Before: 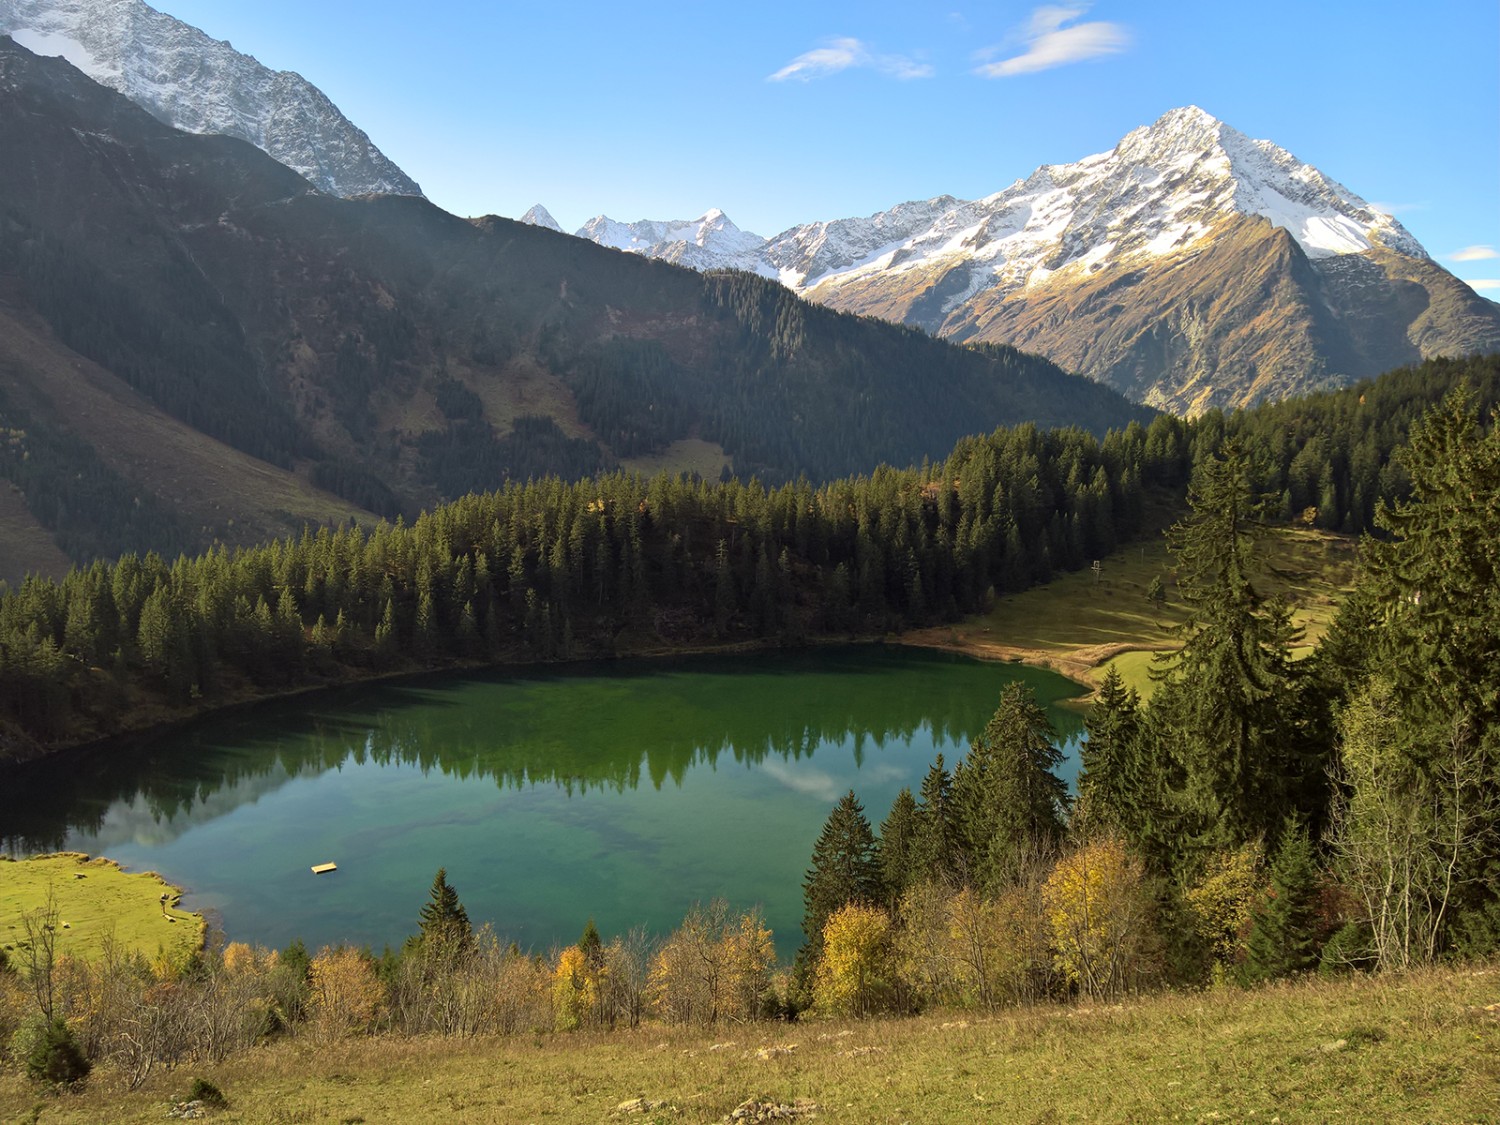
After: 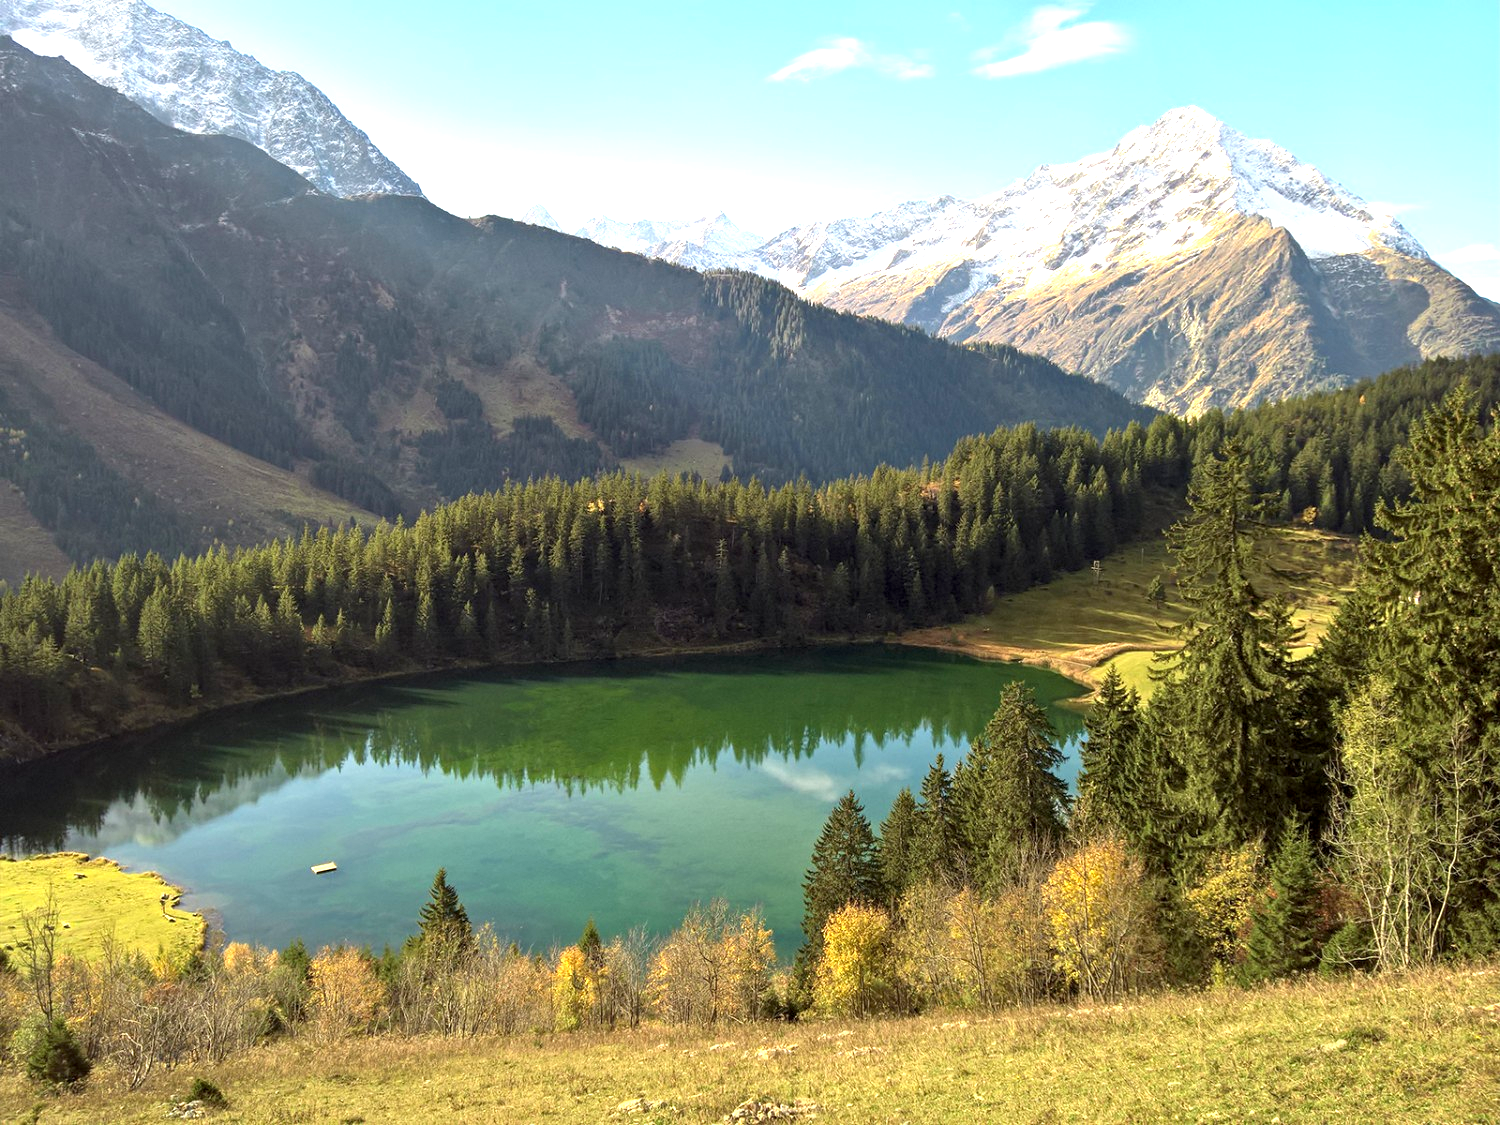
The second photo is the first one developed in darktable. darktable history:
exposure: black level correction 0.001, exposure 1.042 EV, compensate exposure bias true, compensate highlight preservation false
local contrast: highlights 101%, shadows 102%, detail 119%, midtone range 0.2
